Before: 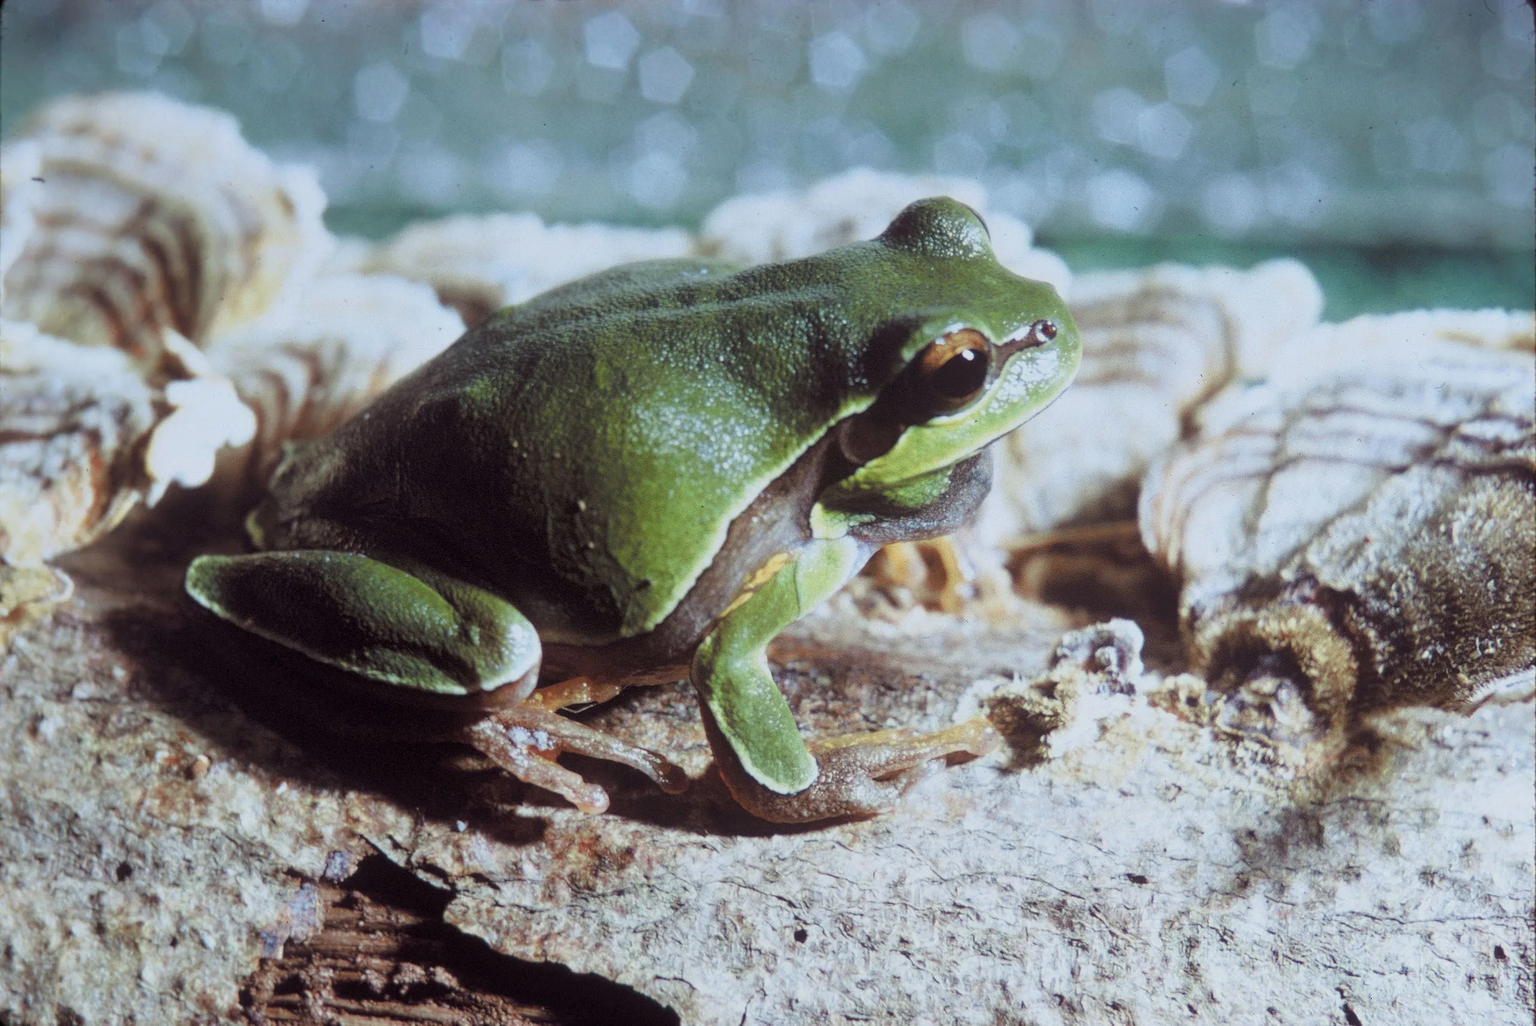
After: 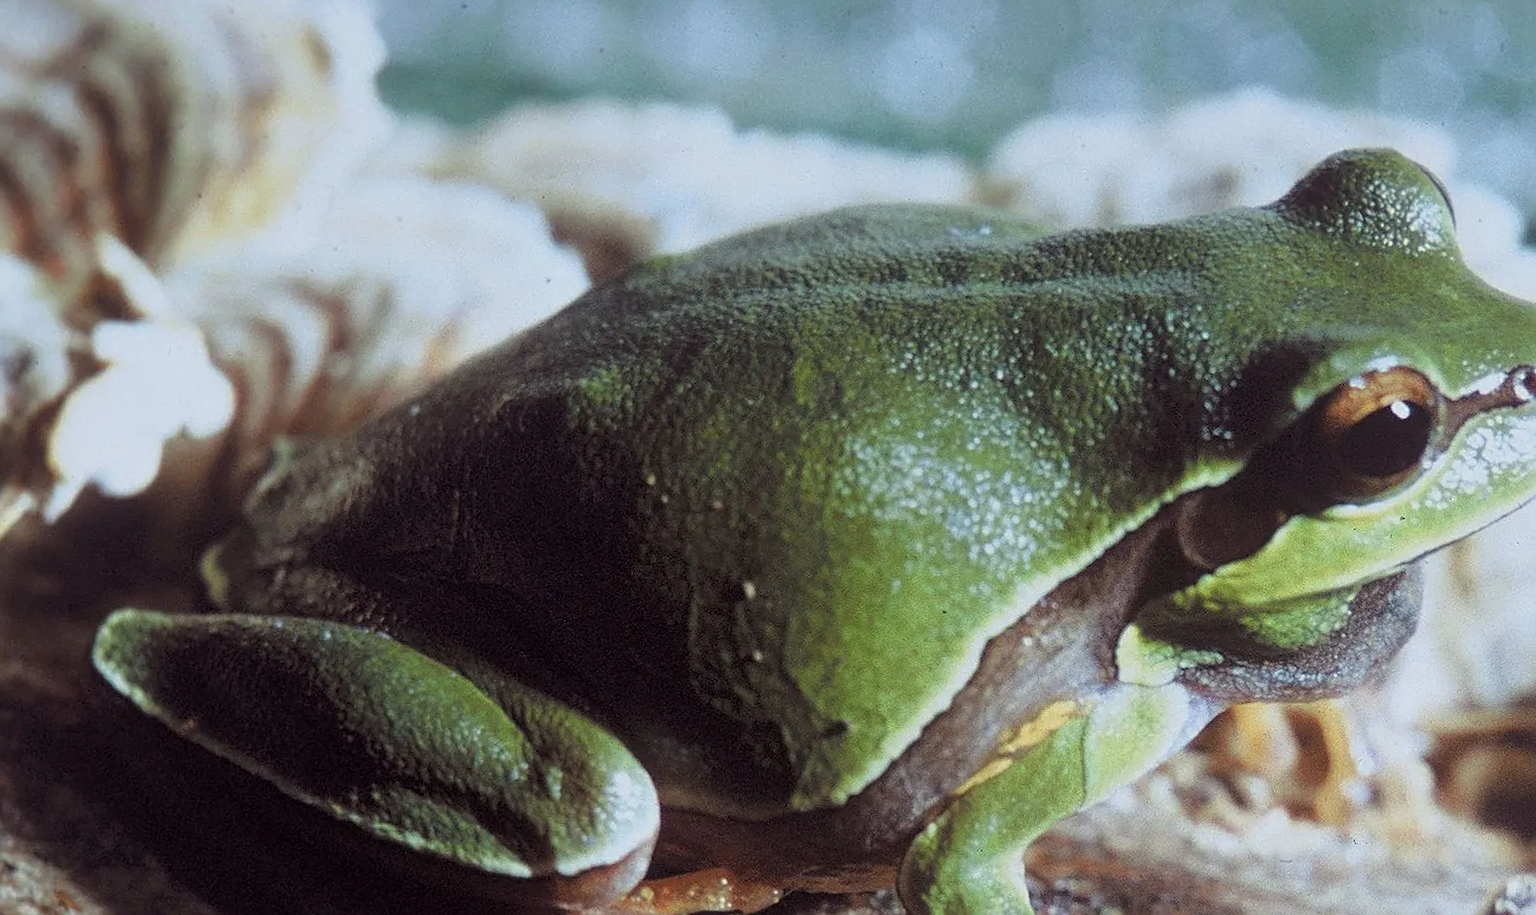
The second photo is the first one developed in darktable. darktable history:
crop and rotate: angle -5.8°, left 1.997%, top 6.635%, right 27.682%, bottom 30.573%
sharpen: on, module defaults
